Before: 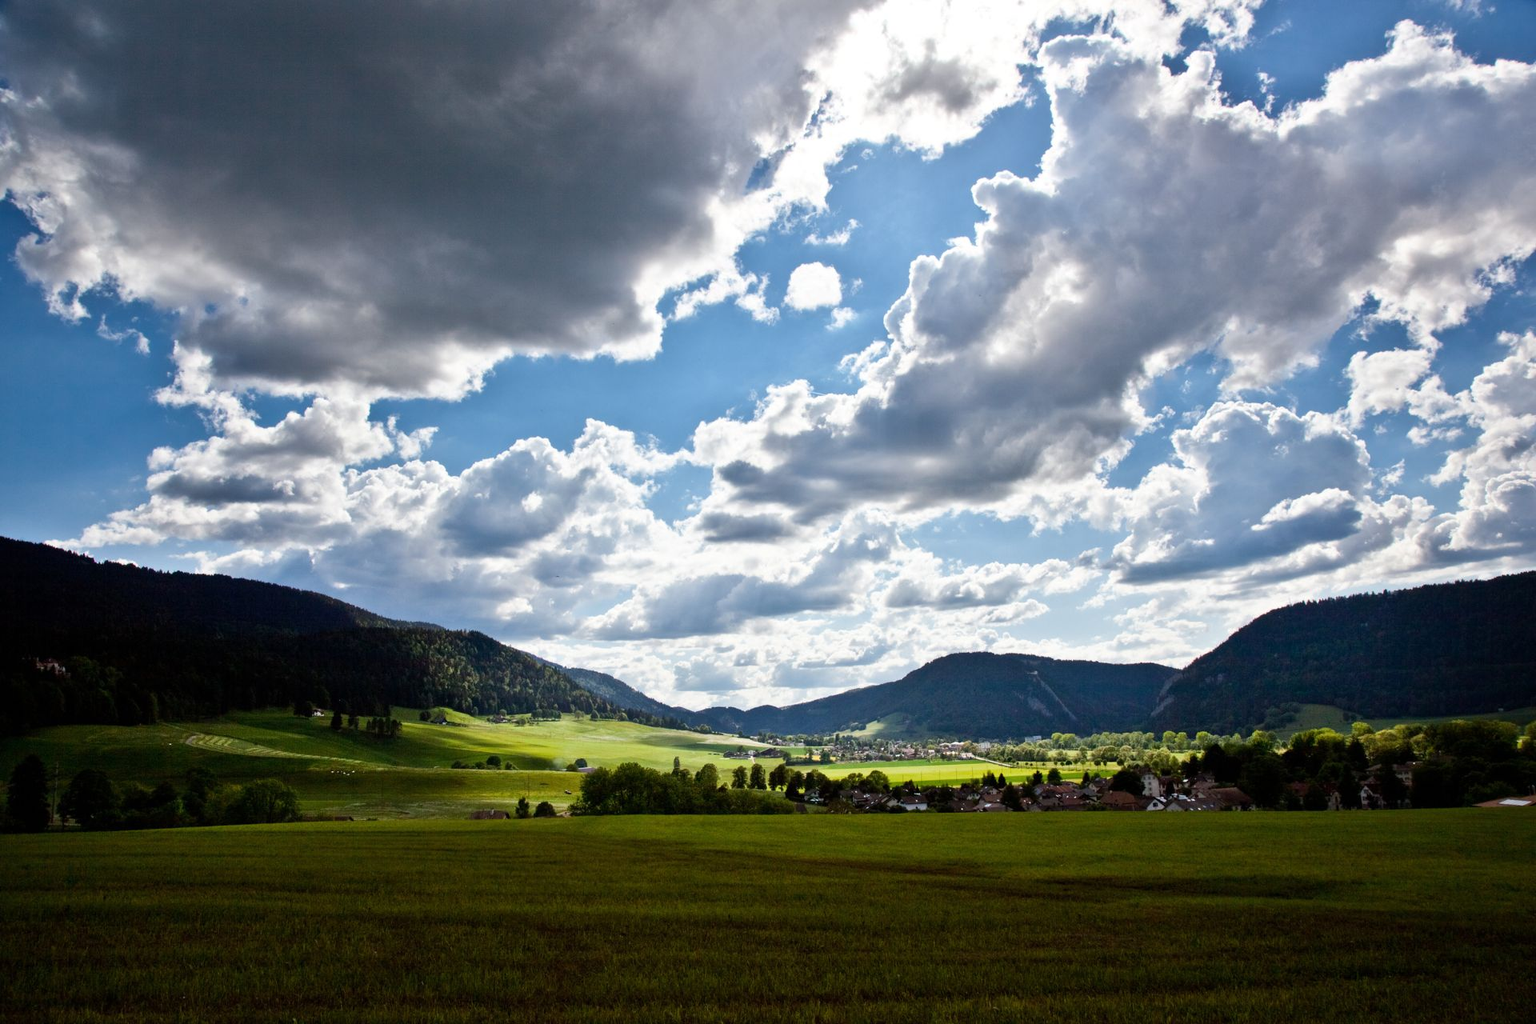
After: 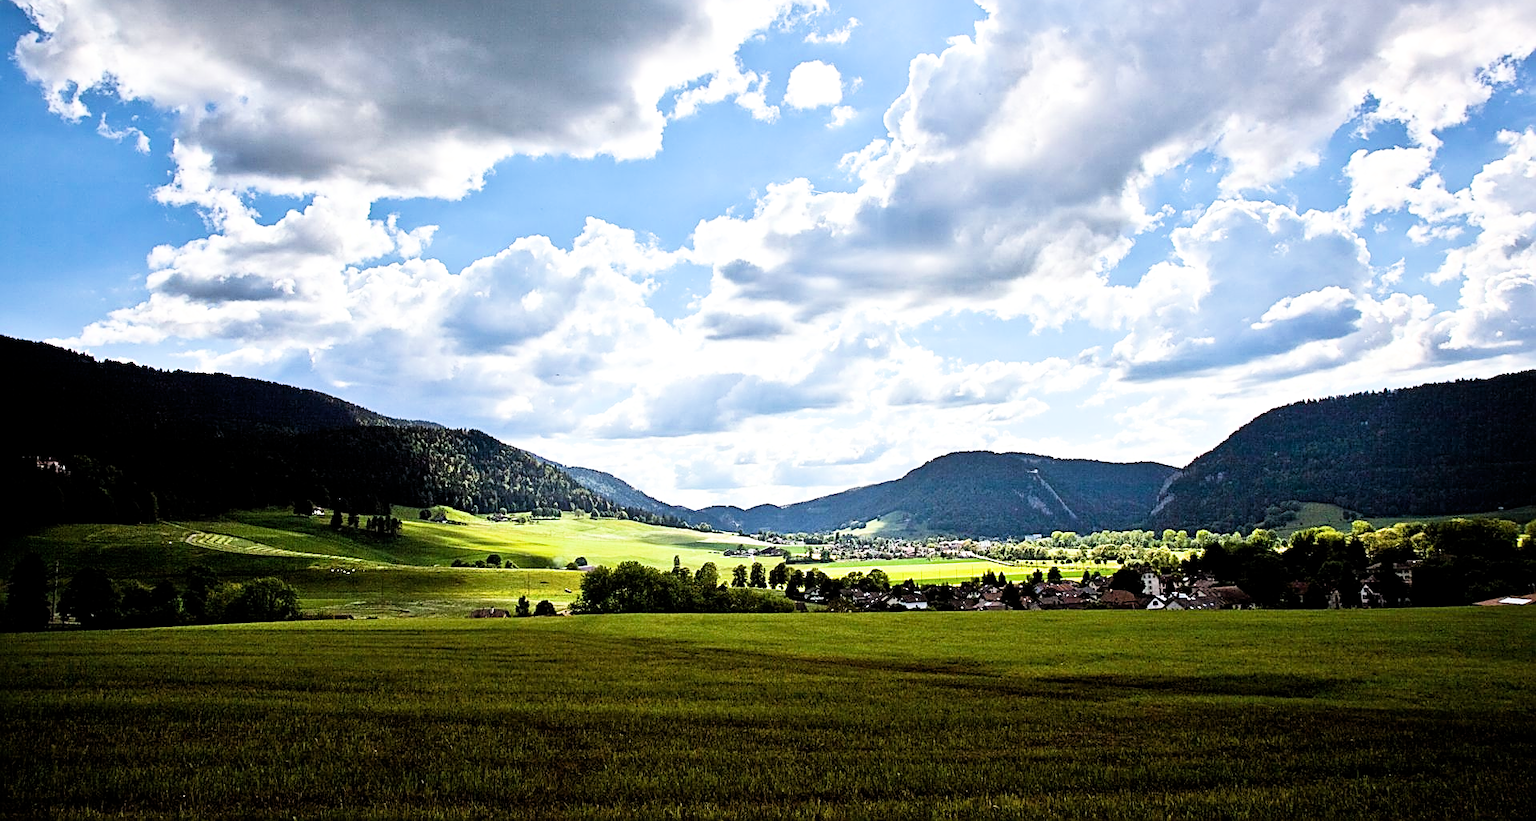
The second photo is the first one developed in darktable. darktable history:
crop and rotate: top 19.703%
sharpen: amount 0.987
exposure: exposure 1.235 EV, compensate highlight preservation false
filmic rgb: middle gray luminance 12.86%, black relative exposure -10.09 EV, white relative exposure 3.47 EV, target black luminance 0%, hardness 5.78, latitude 45.11%, contrast 1.229, highlights saturation mix 5.56%, shadows ↔ highlights balance 26.67%
